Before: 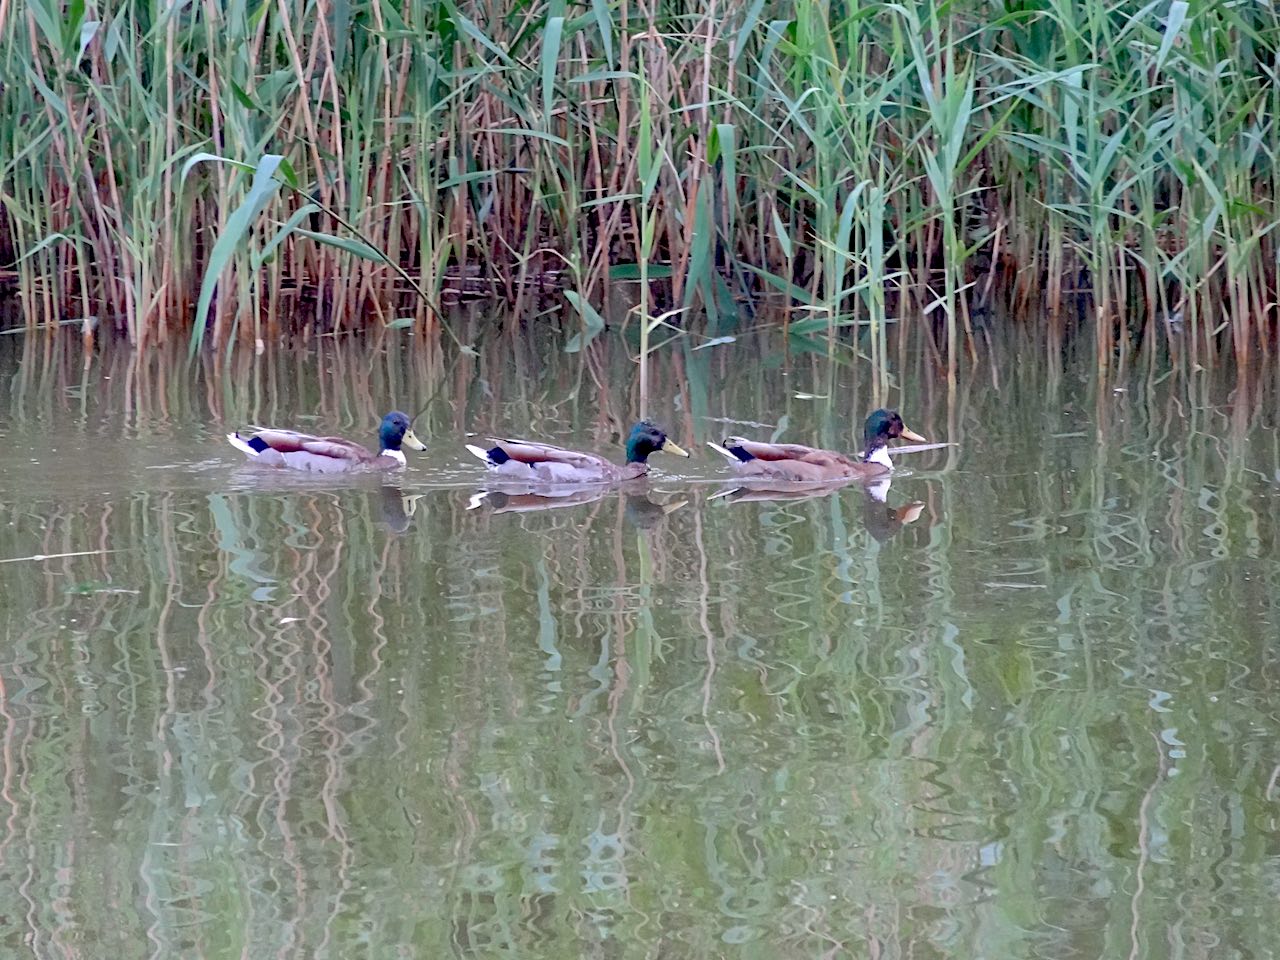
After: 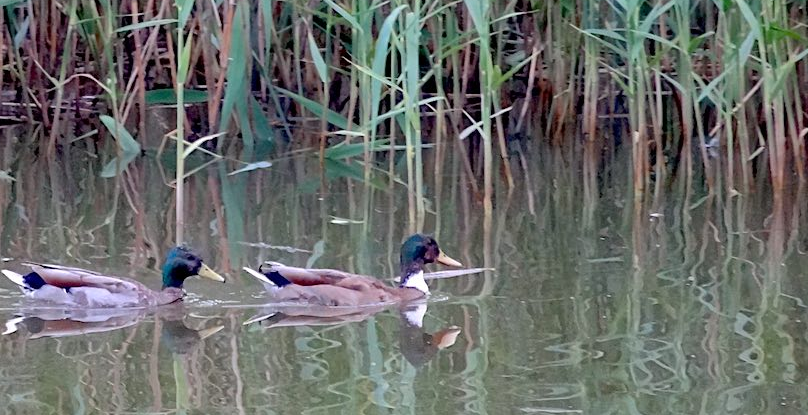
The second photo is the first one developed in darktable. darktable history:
crop: left 36.264%, top 18.264%, right 0.302%, bottom 38.48%
